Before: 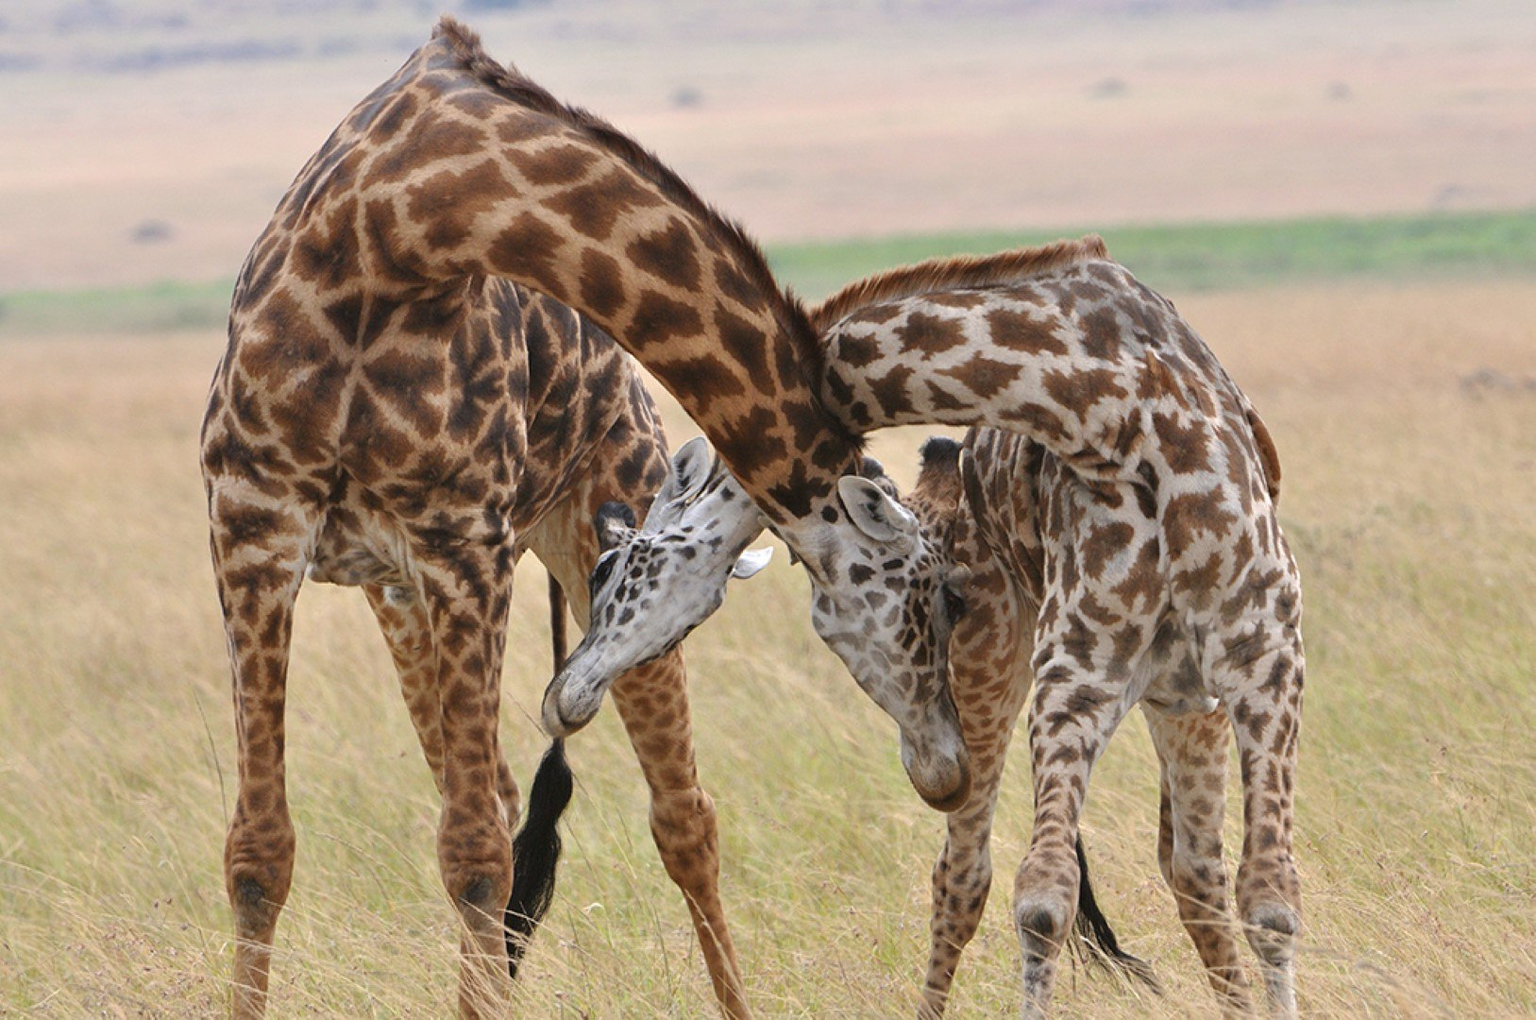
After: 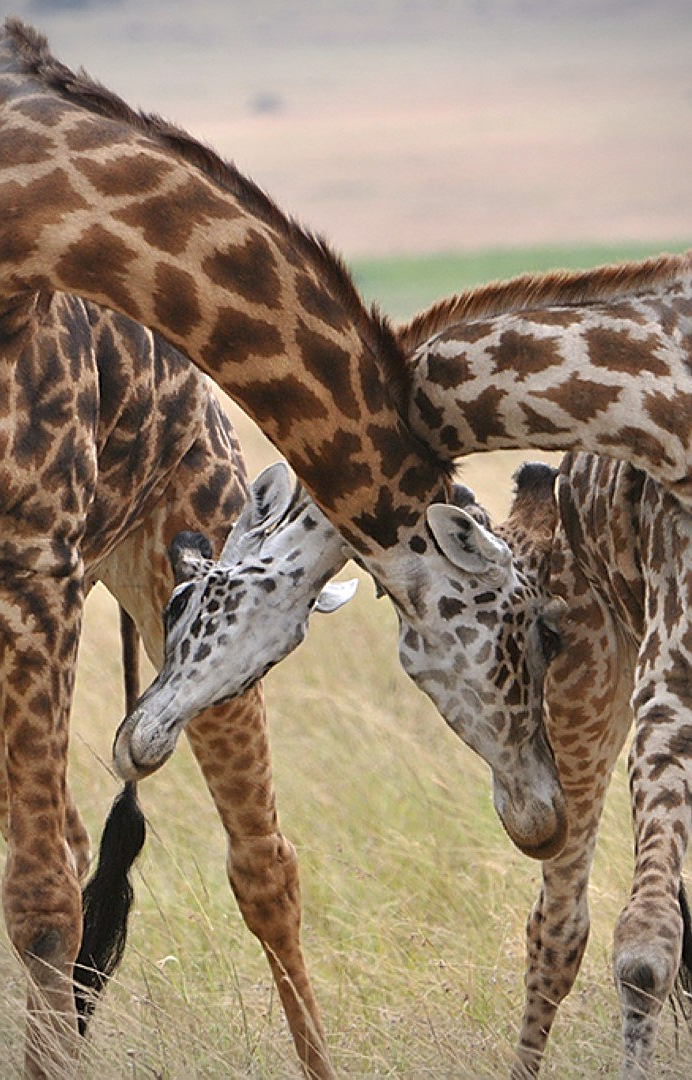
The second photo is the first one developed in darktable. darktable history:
tone equalizer: smoothing diameter 24.84%, edges refinement/feathering 14.26, preserve details guided filter
vignetting: on, module defaults
crop: left 28.355%, right 29.066%
sharpen: on, module defaults
